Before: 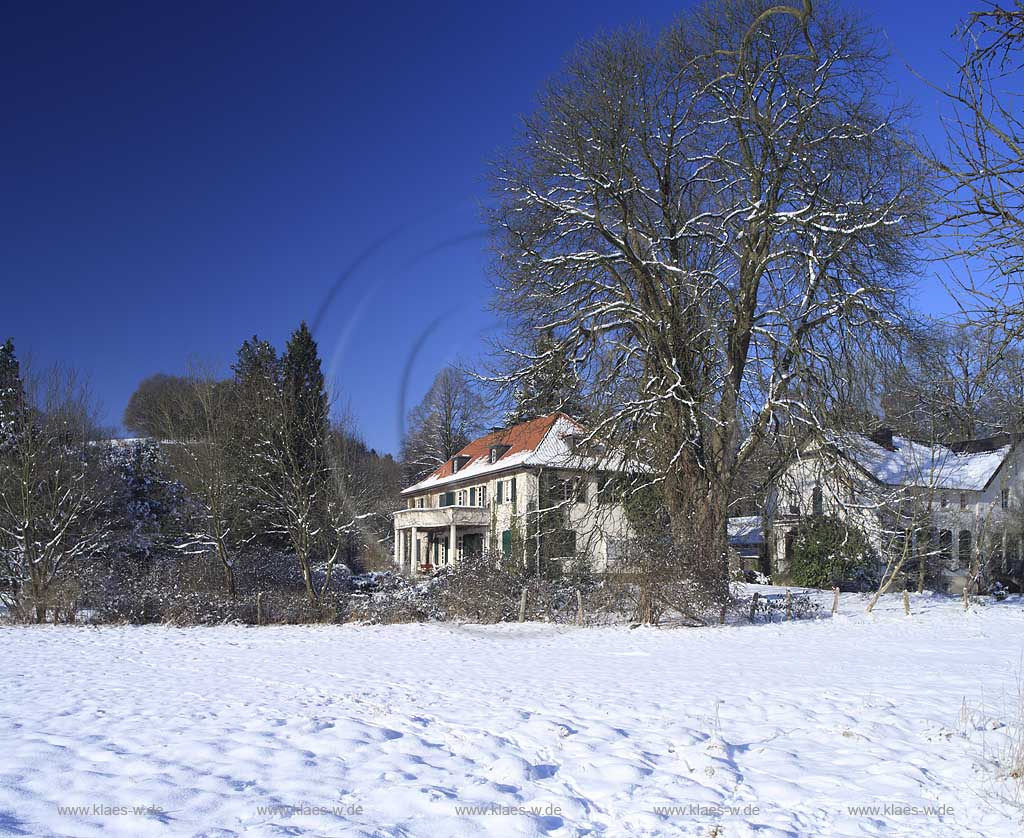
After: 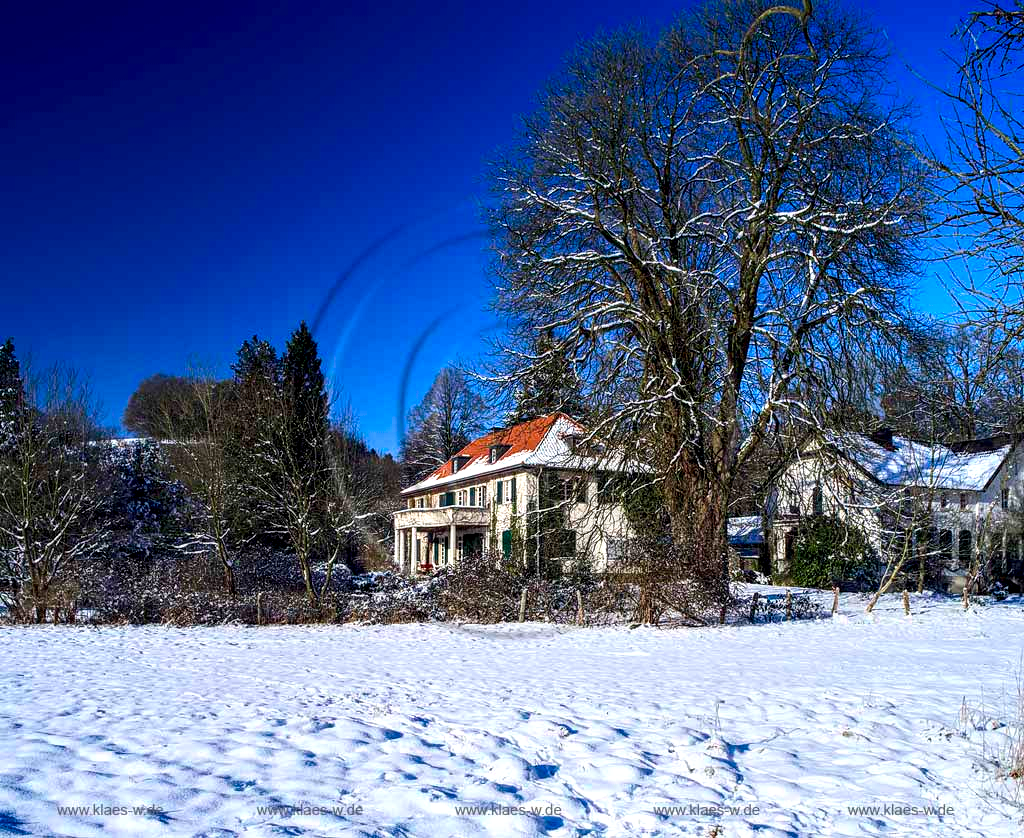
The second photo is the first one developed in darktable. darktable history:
local contrast: highlights 19%, detail 186%
contrast brightness saturation: contrast 0.12, brightness -0.12, saturation 0.2
color balance rgb: perceptual saturation grading › global saturation 25%, global vibrance 20%
